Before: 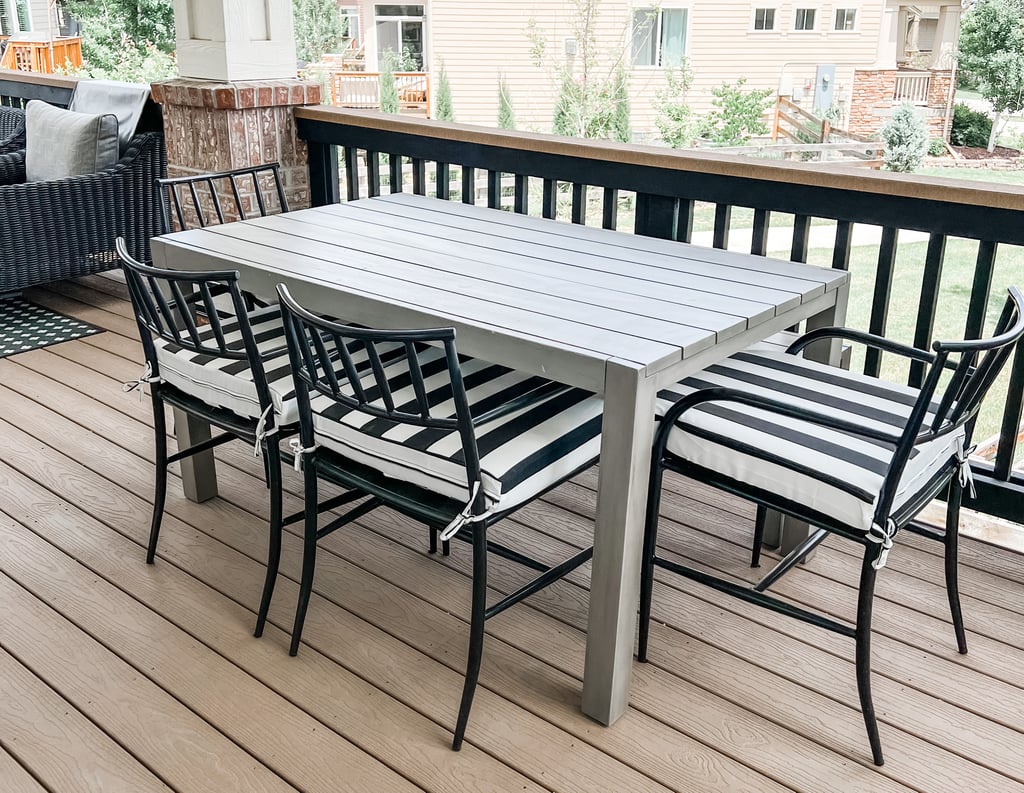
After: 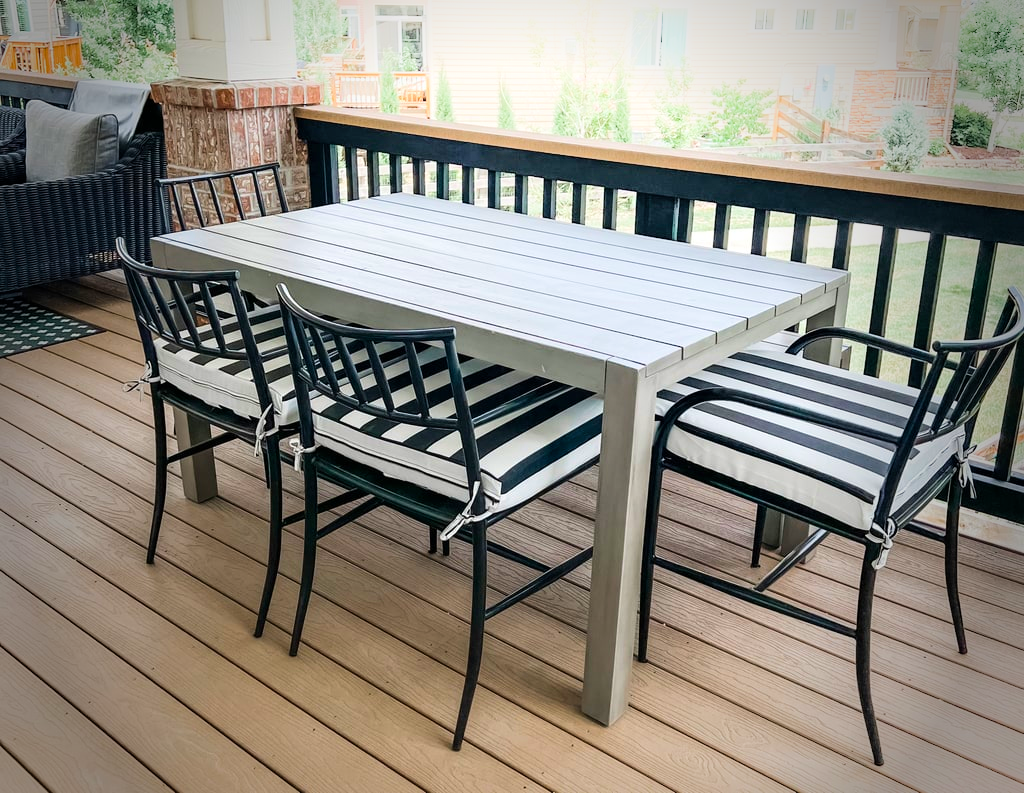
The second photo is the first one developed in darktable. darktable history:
color balance rgb: perceptual saturation grading › global saturation 25.305%, global vibrance 20%
vignetting: fall-off start 64.51%, brightness -0.636, saturation -0.013, width/height ratio 0.873
tone equalizer: on, module defaults
velvia: on, module defaults
shadows and highlights: shadows -89.91, highlights 91.46, soften with gaussian
